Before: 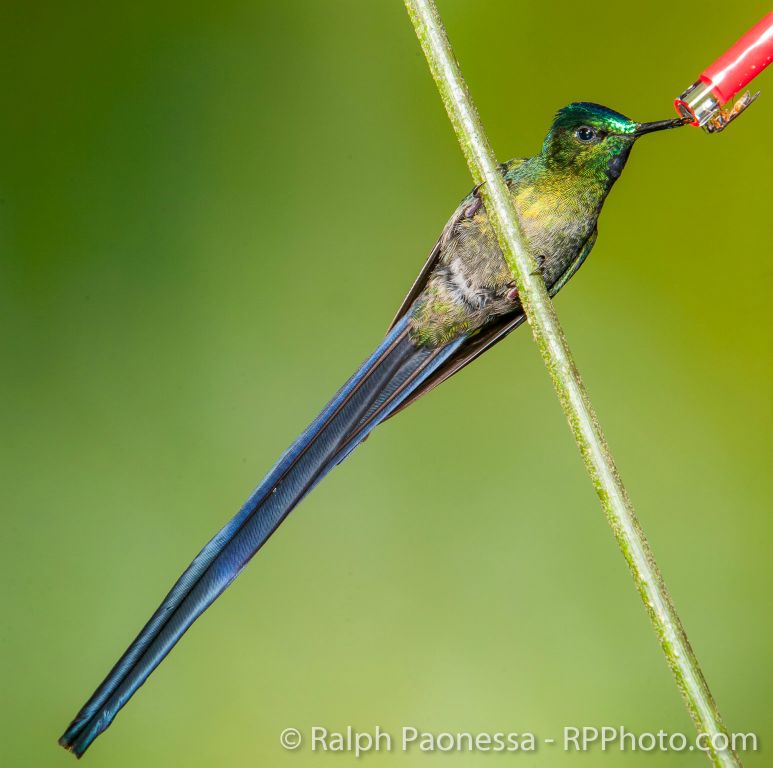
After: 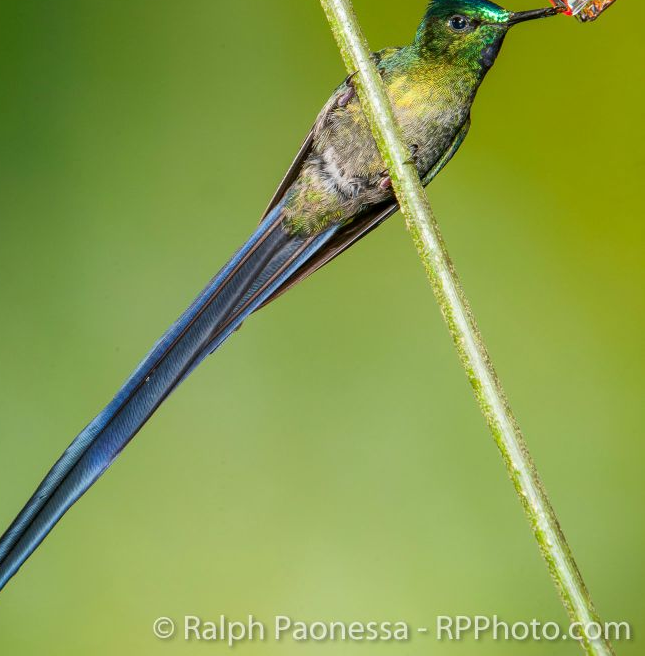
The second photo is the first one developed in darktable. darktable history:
crop: left 16.458%, top 14.534%
